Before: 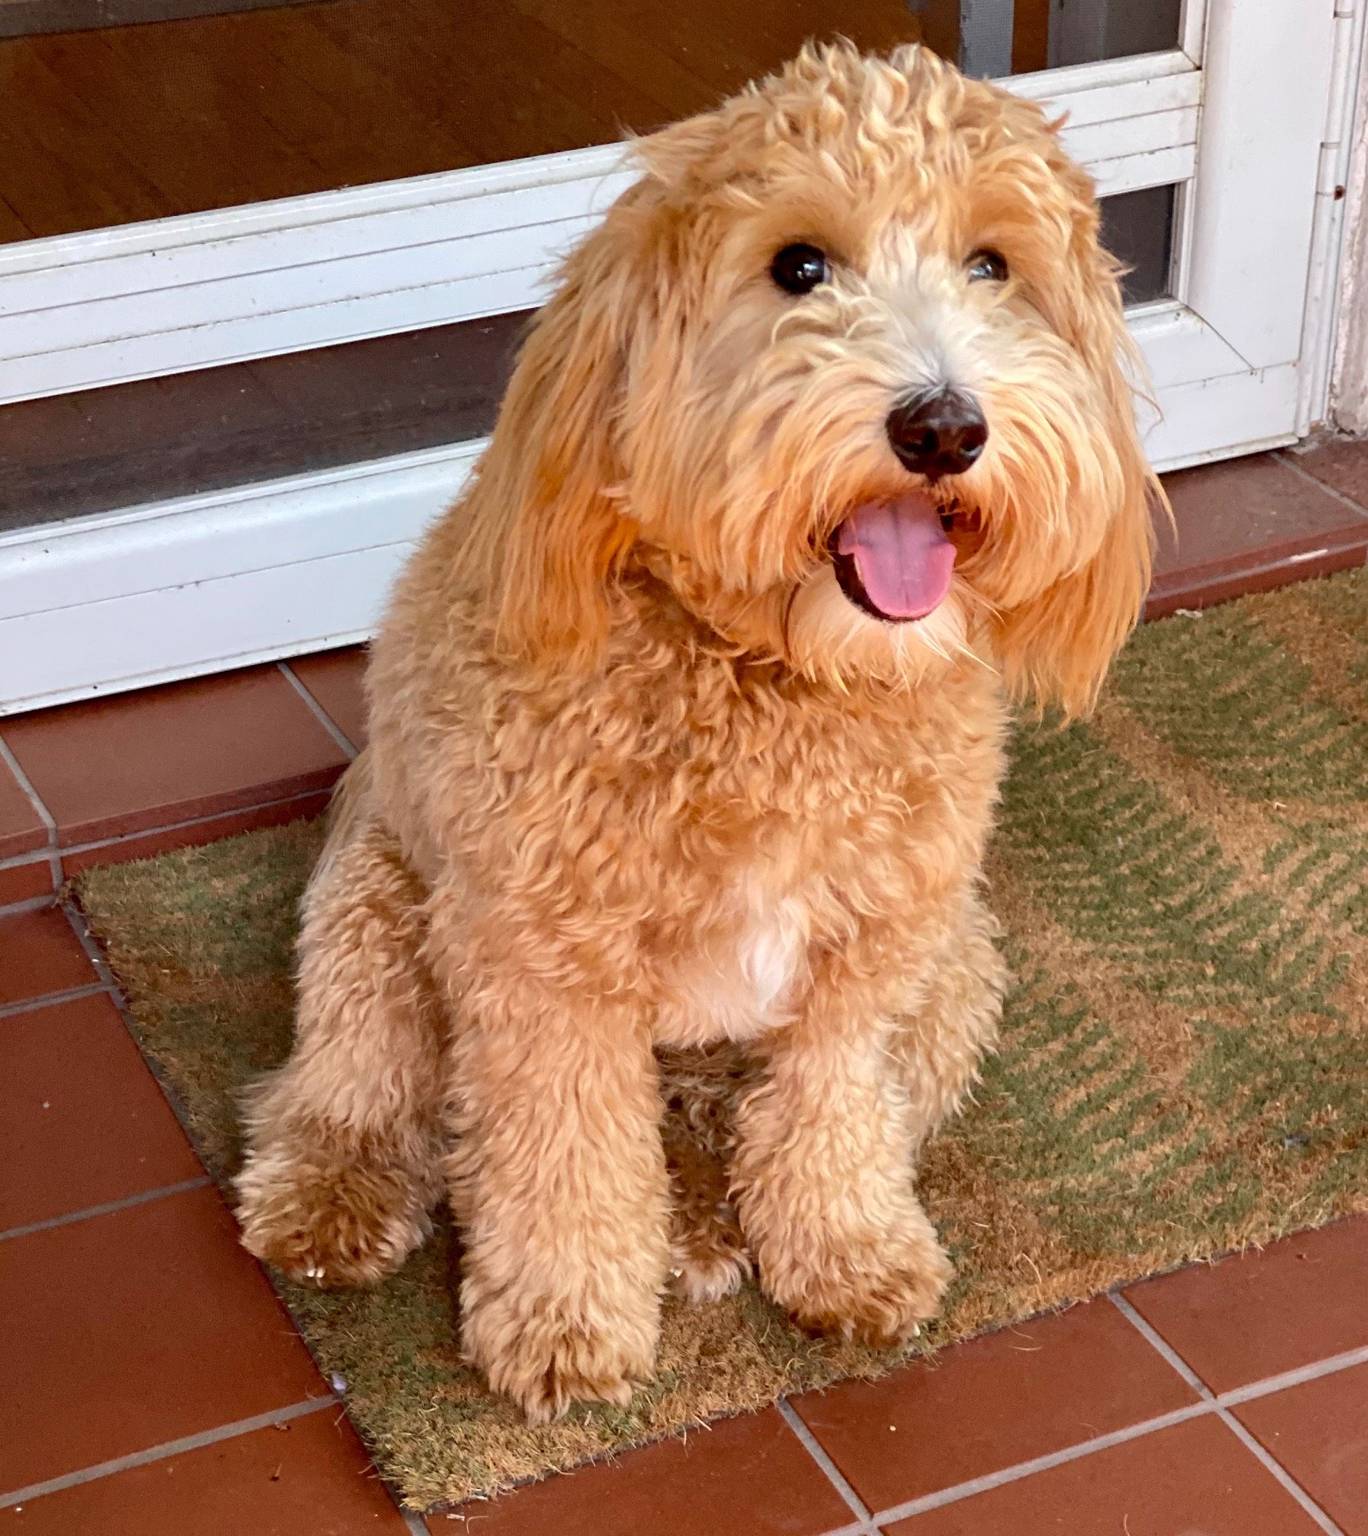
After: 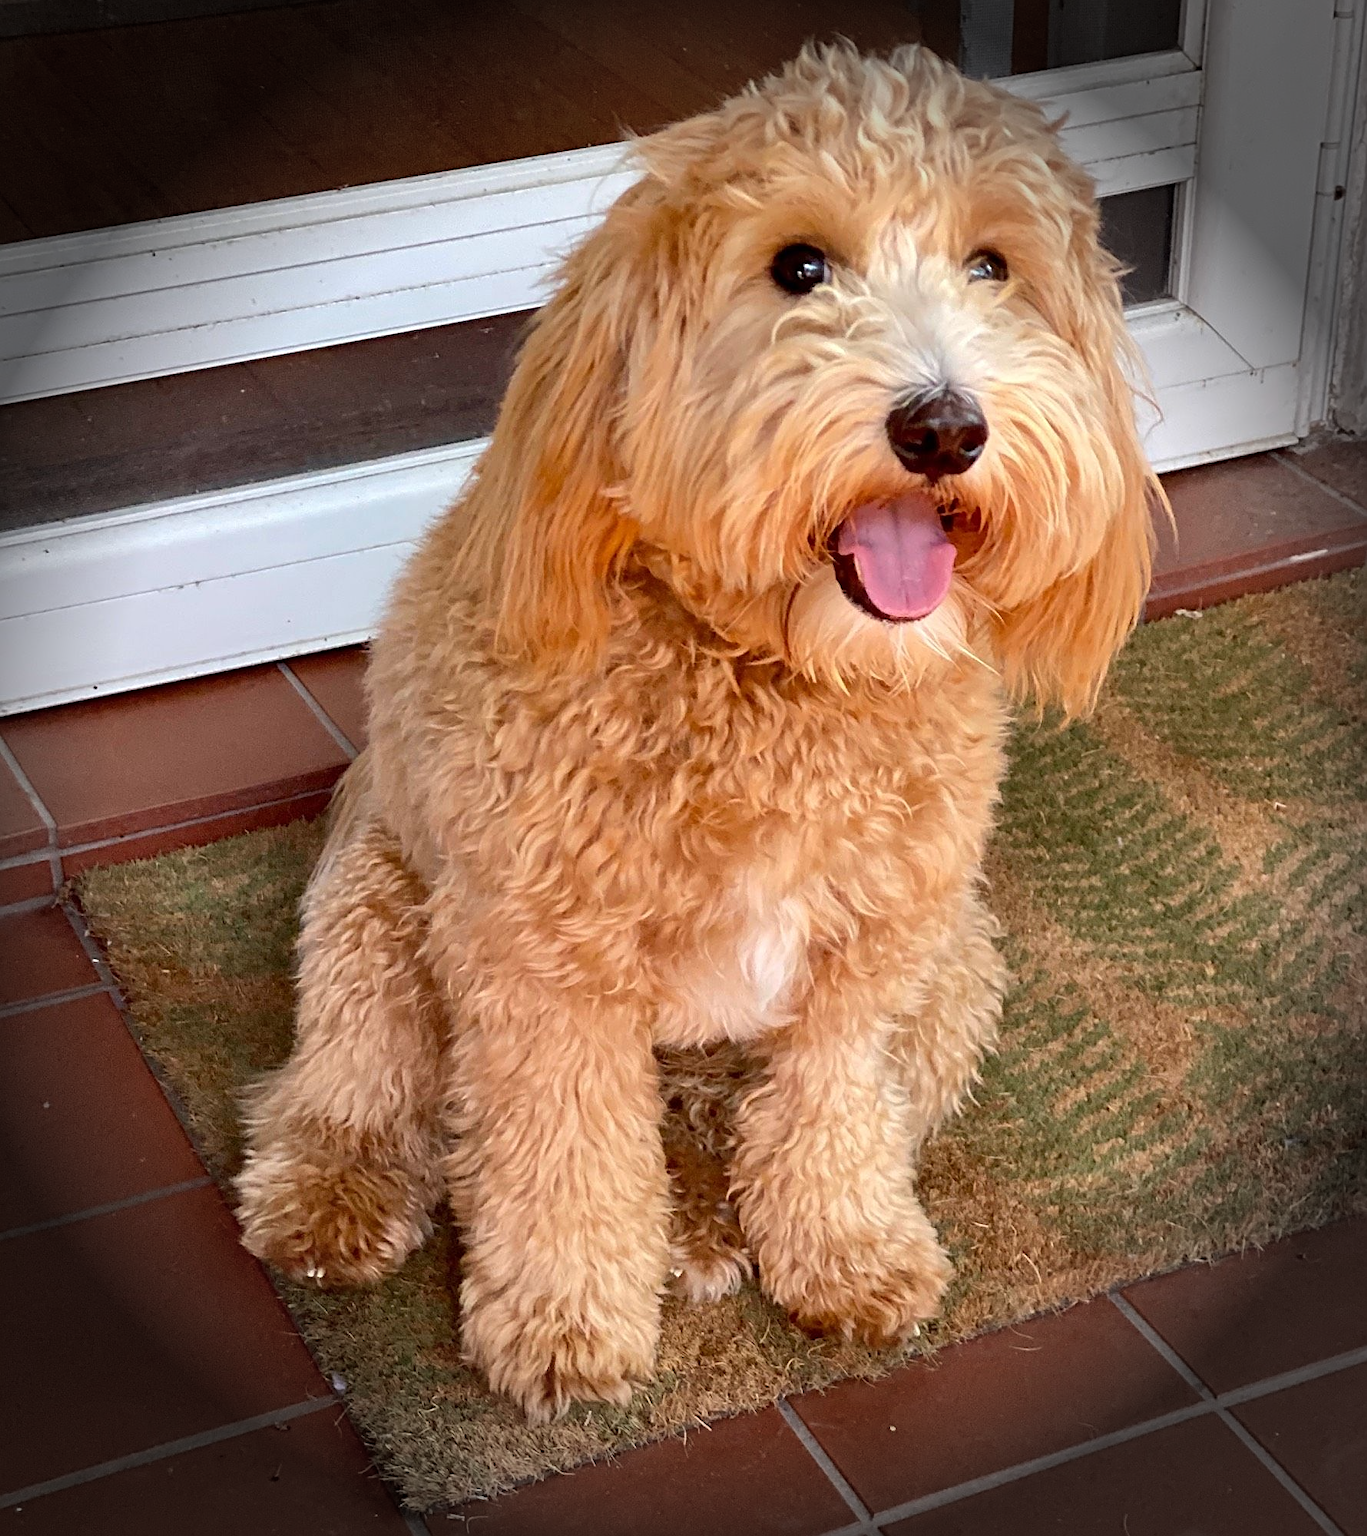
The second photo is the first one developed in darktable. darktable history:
vignetting: fall-off start 76.98%, fall-off radius 26.87%, brightness -0.855, width/height ratio 0.968
sharpen: on, module defaults
